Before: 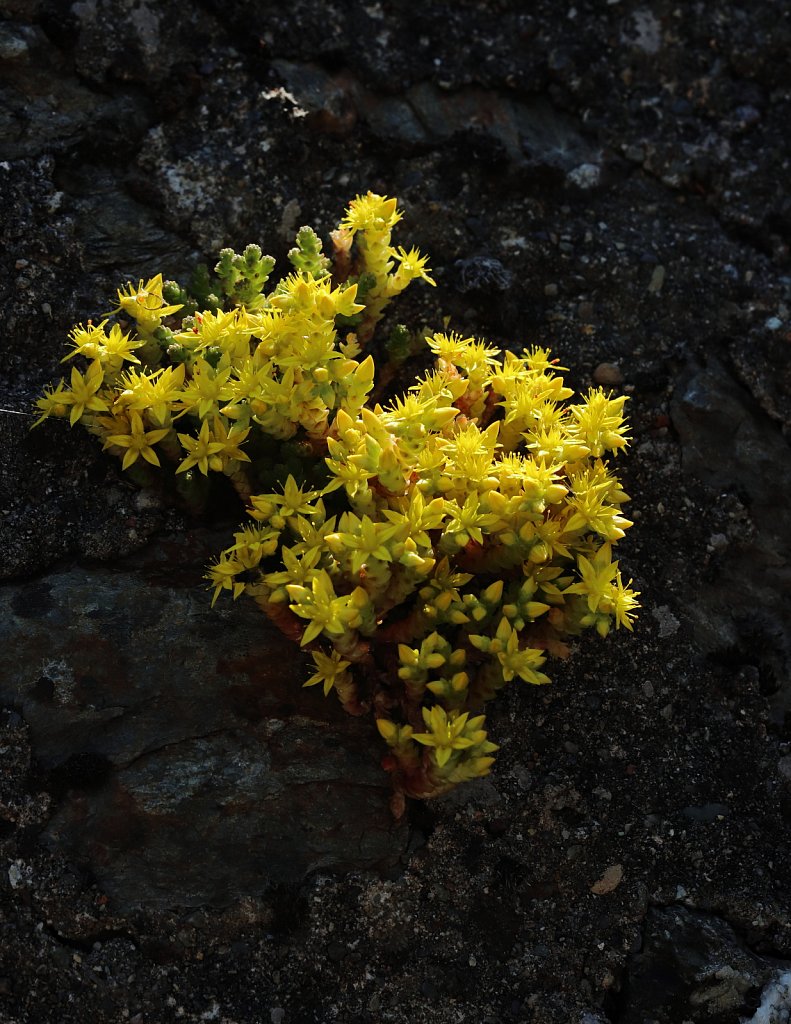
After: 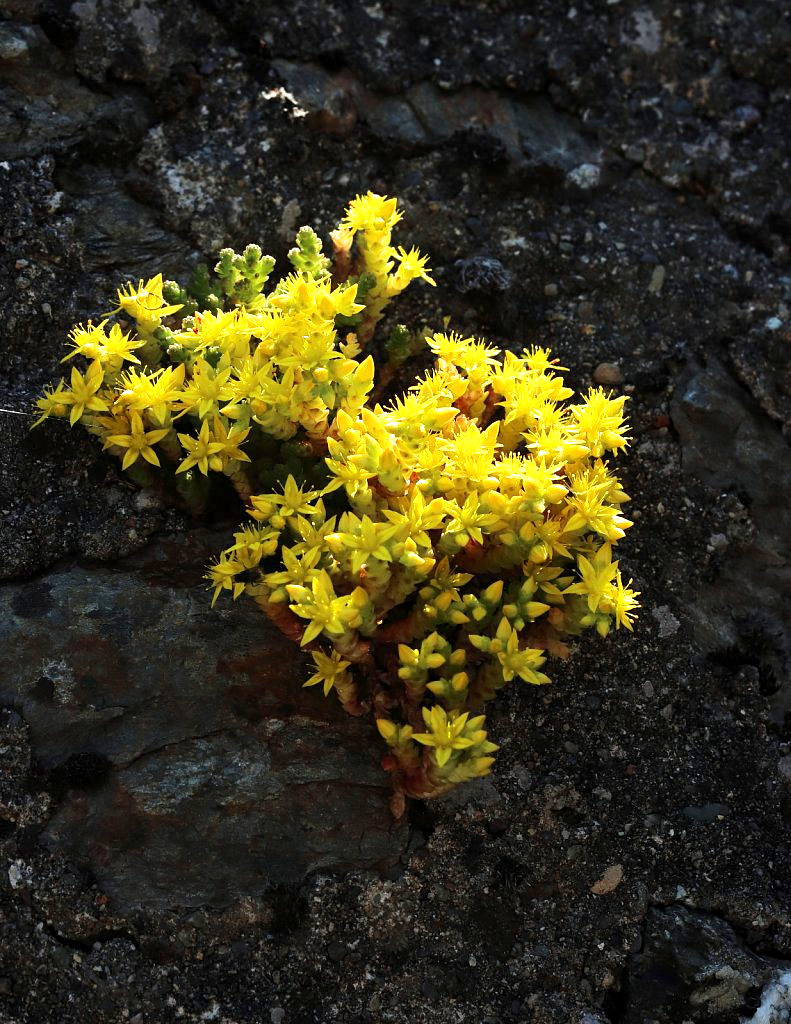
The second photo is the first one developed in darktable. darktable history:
exposure: black level correction 0.001, exposure 1.033 EV, compensate highlight preservation false
